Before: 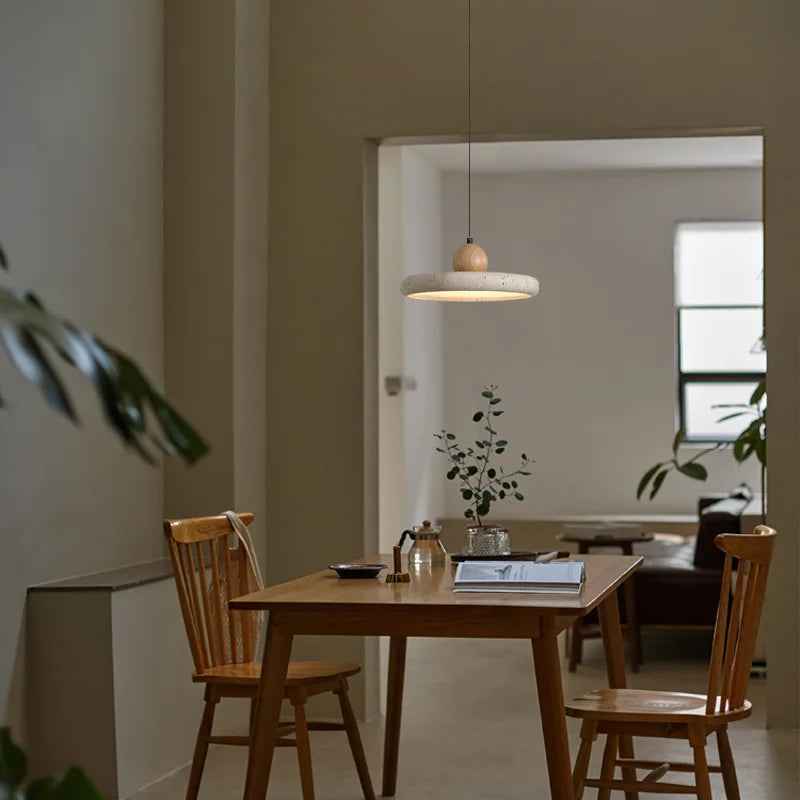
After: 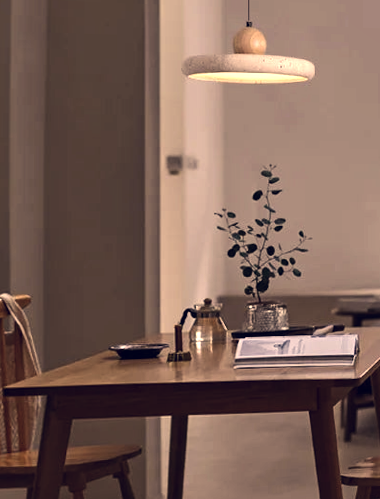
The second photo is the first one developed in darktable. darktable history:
crop: left 31.379%, top 24.658%, right 20.326%, bottom 6.628%
tone equalizer: -8 EV -0.75 EV, -7 EV -0.7 EV, -6 EV -0.6 EV, -5 EV -0.4 EV, -3 EV 0.4 EV, -2 EV 0.6 EV, -1 EV 0.7 EV, +0 EV 0.75 EV, edges refinement/feathering 500, mask exposure compensation -1.57 EV, preserve details no
shadows and highlights: radius 337.17, shadows 29.01, soften with gaussian
rotate and perspective: rotation -0.013°, lens shift (vertical) -0.027, lens shift (horizontal) 0.178, crop left 0.016, crop right 0.989, crop top 0.082, crop bottom 0.918
color correction: highlights a* 19.59, highlights b* 27.49, shadows a* 3.46, shadows b* -17.28, saturation 0.73
